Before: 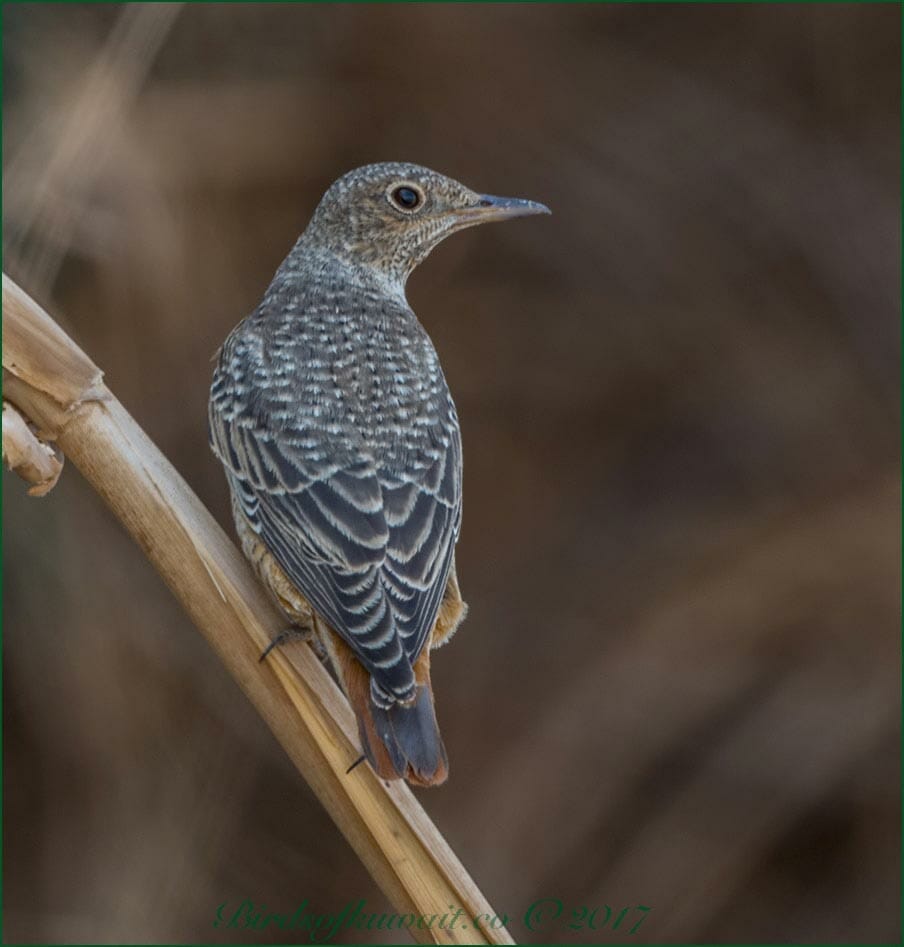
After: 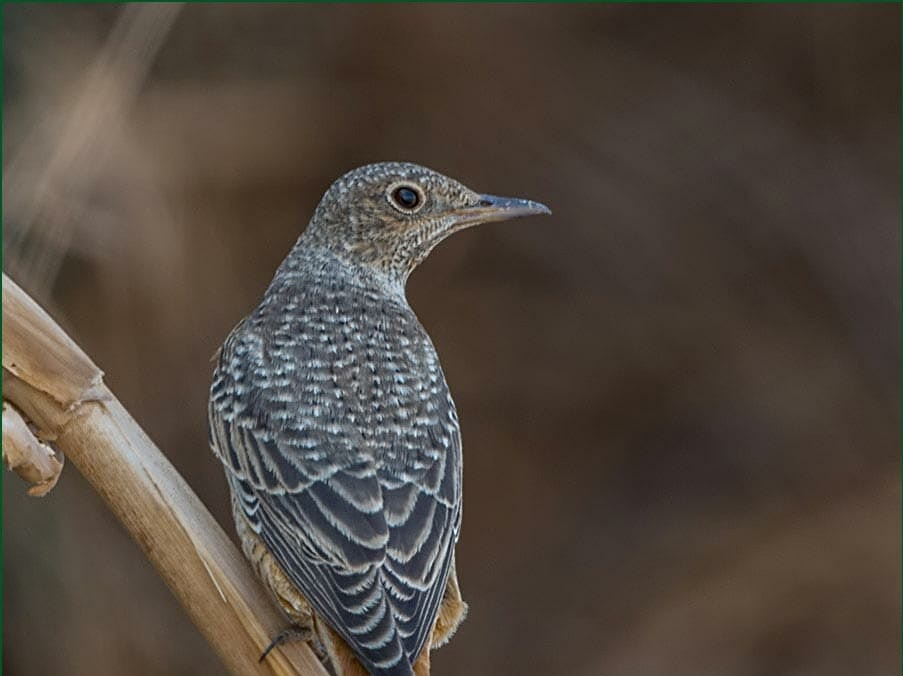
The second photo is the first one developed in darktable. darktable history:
sharpen: on, module defaults
crop: bottom 28.576%
